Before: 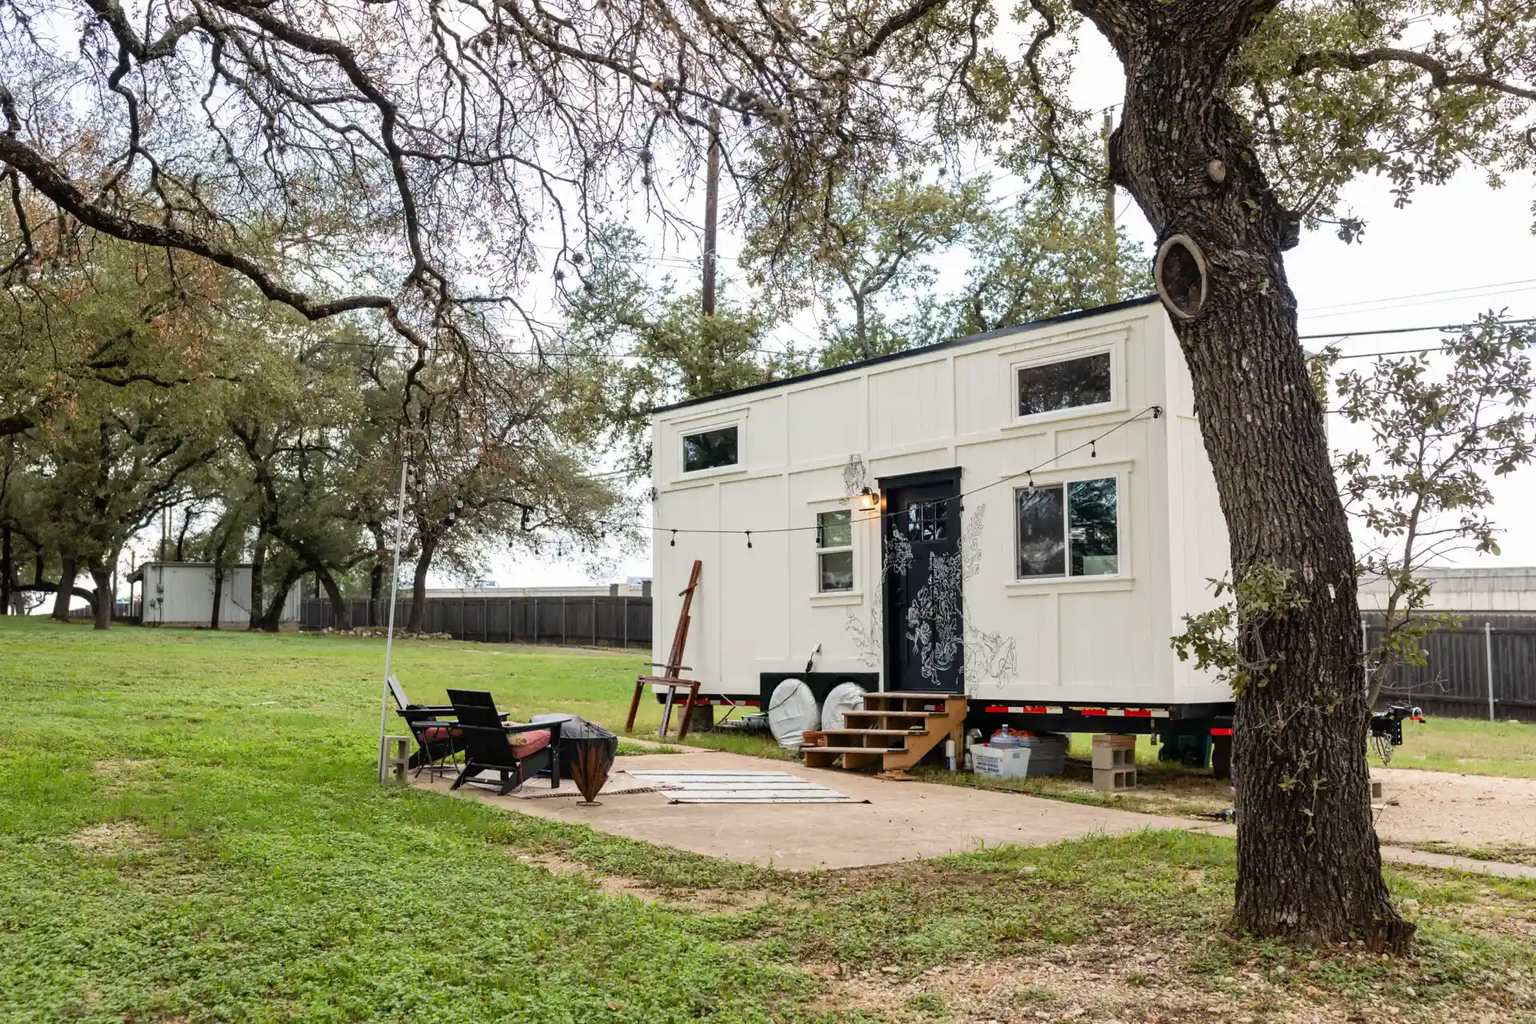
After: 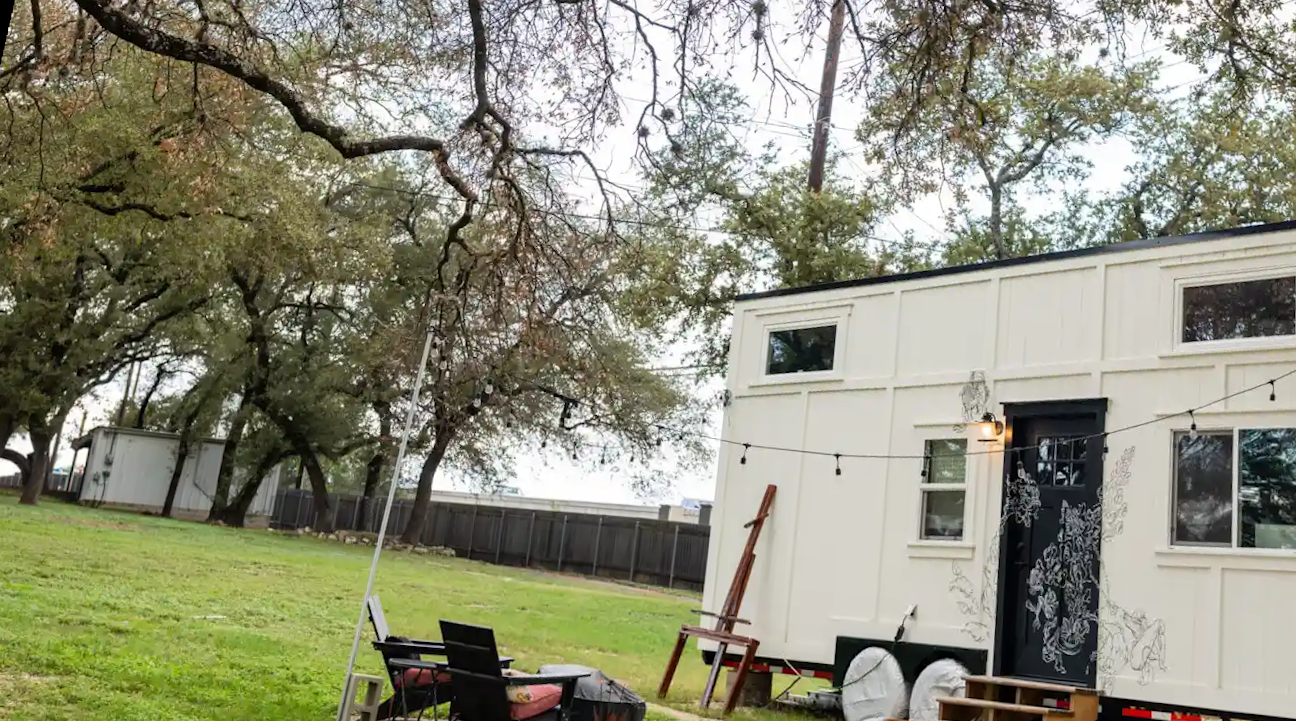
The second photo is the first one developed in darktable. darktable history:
crop and rotate: angle -4.99°, left 2.122%, top 6.945%, right 27.566%, bottom 30.519%
rotate and perspective: rotation 0.128°, lens shift (vertical) -0.181, lens shift (horizontal) -0.044, shear 0.001, automatic cropping off
